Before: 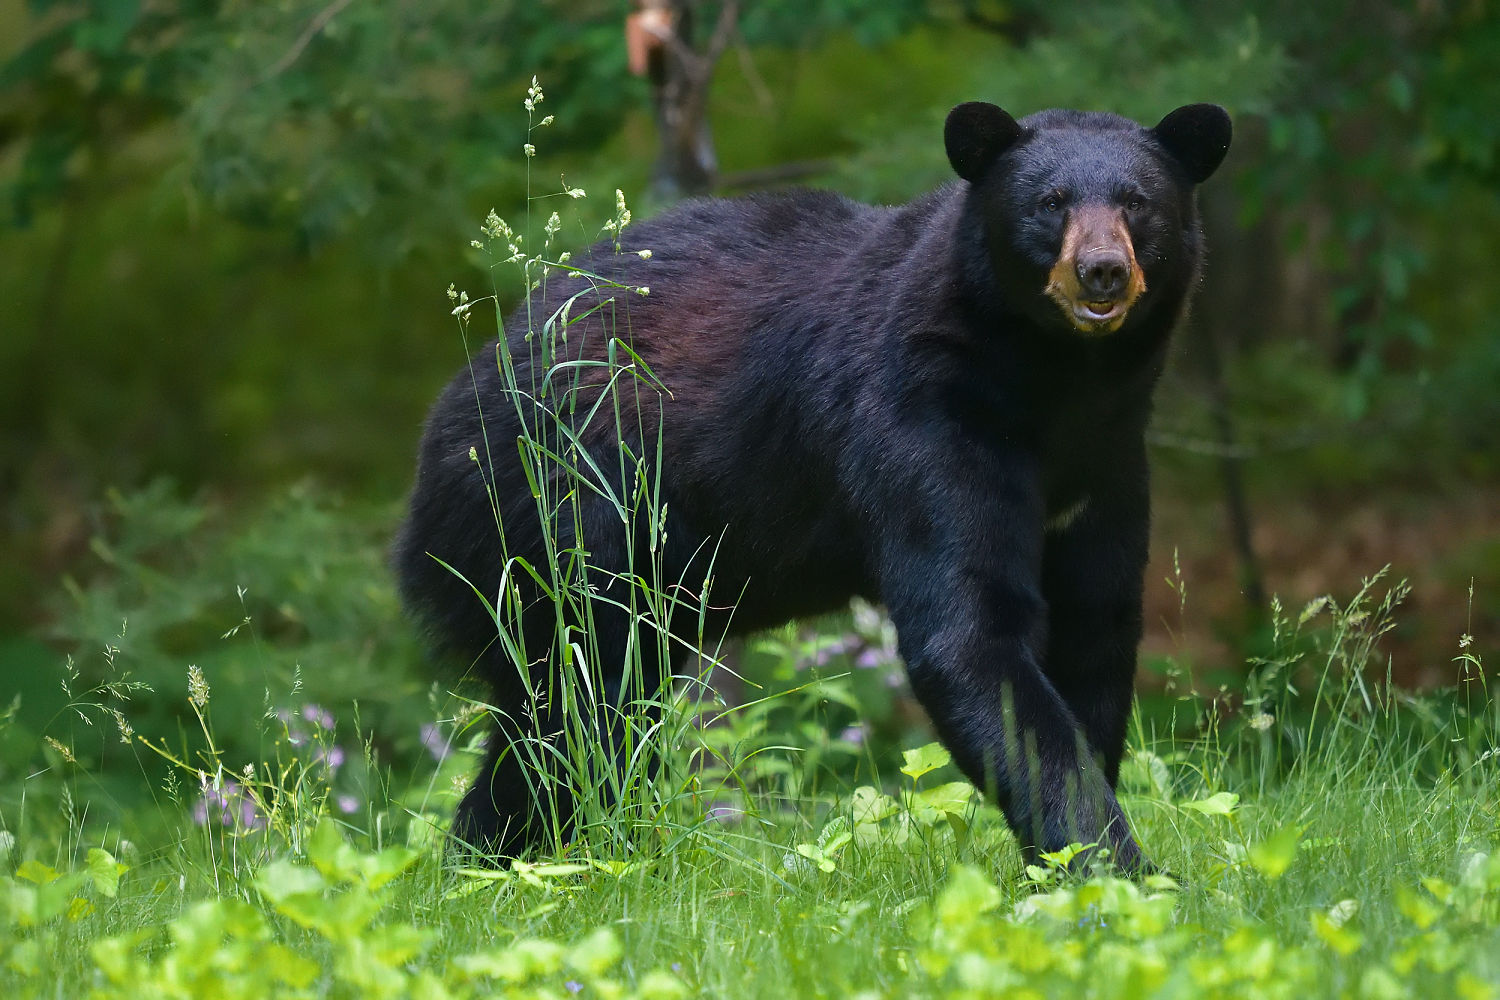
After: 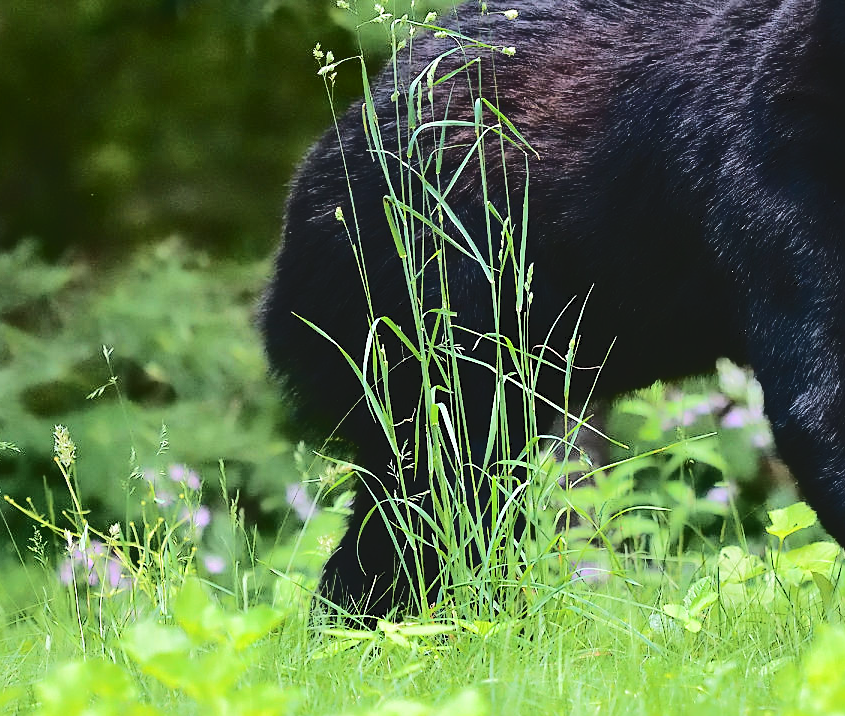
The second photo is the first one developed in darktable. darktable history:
base curve: curves: ch0 [(0, 0) (0.036, 0.025) (0.121, 0.166) (0.206, 0.329) (0.605, 0.79) (1, 1)]
tone curve: curves: ch0 [(0, 0) (0.003, 0.079) (0.011, 0.083) (0.025, 0.088) (0.044, 0.095) (0.069, 0.106) (0.1, 0.115) (0.136, 0.127) (0.177, 0.152) (0.224, 0.198) (0.277, 0.263) (0.335, 0.371) (0.399, 0.483) (0.468, 0.582) (0.543, 0.664) (0.623, 0.726) (0.709, 0.793) (0.801, 0.842) (0.898, 0.896) (1, 1)], color space Lab, independent channels, preserve colors none
crop: left 8.955%, top 24.006%, right 34.696%, bottom 4.355%
sharpen: radius 1.91, amount 0.411, threshold 1.168
